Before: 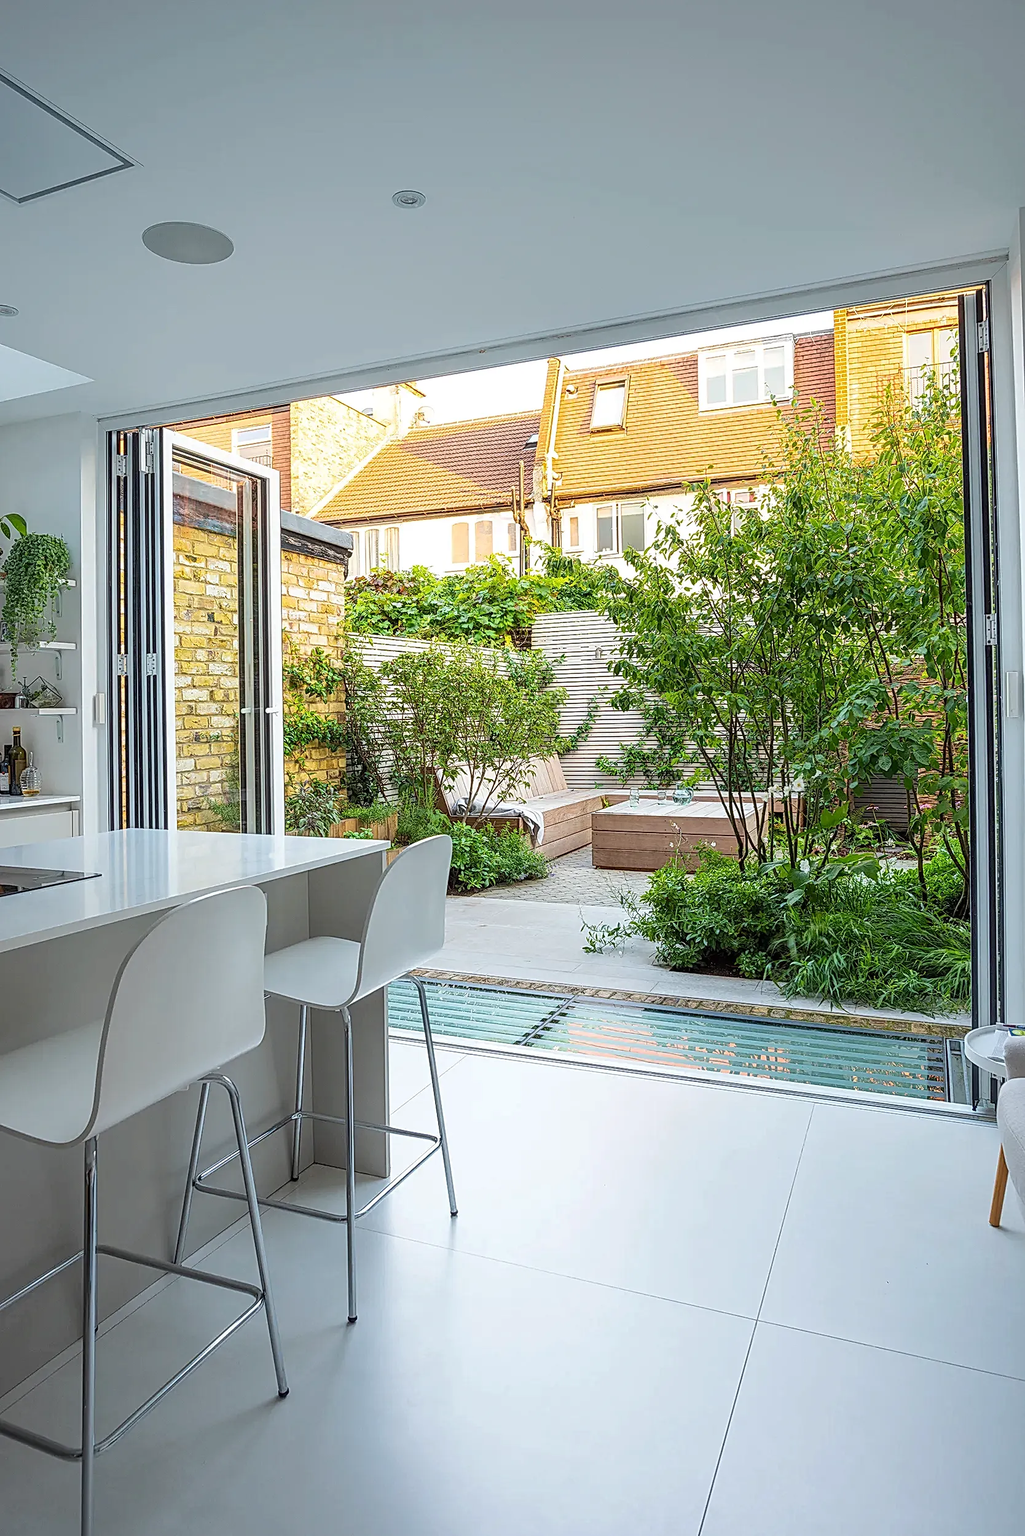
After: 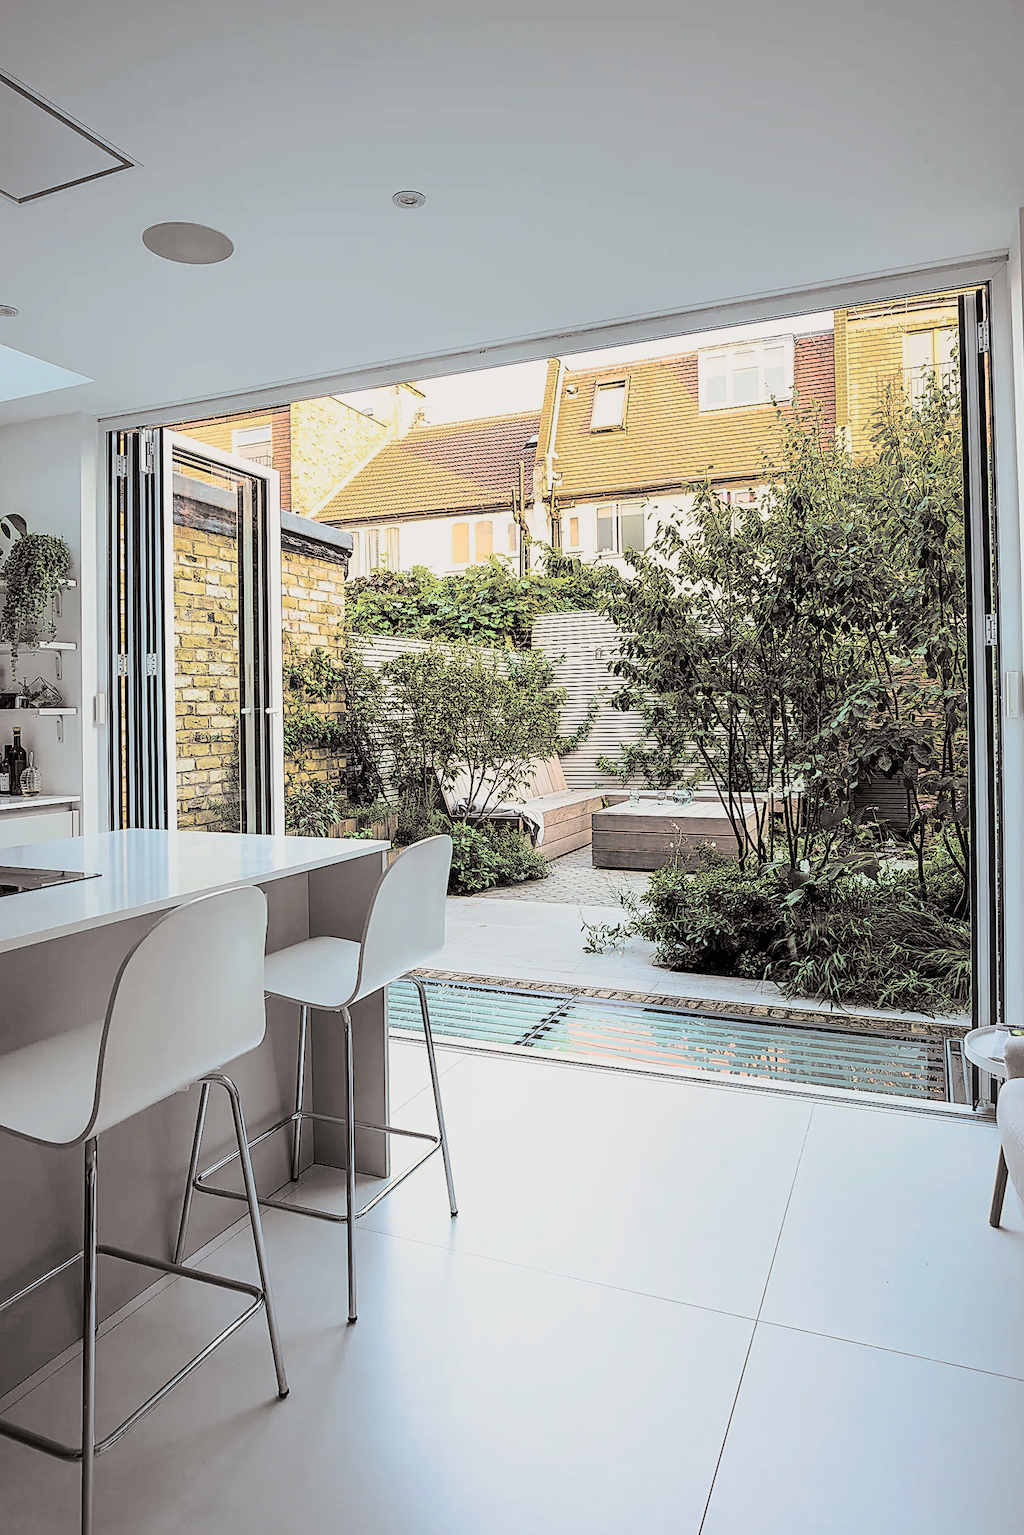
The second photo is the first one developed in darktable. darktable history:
white balance: red 0.974, blue 1.044
contrast brightness saturation: contrast 0.28
filmic rgb: black relative exposure -7.75 EV, white relative exposure 4.4 EV, threshold 3 EV, hardness 3.76, latitude 38.11%, contrast 0.966, highlights saturation mix 10%, shadows ↔ highlights balance 4.59%, color science v4 (2020), enable highlight reconstruction true
split-toning: shadows › hue 26°, shadows › saturation 0.09, highlights › hue 40°, highlights › saturation 0.18, balance -63, compress 0%
color balance rgb: shadows lift › chroma 2%, shadows lift › hue 219.6°, power › hue 313.2°, highlights gain › chroma 3%, highlights gain › hue 75.6°, global offset › luminance 0.5%, perceptual saturation grading › global saturation 15.33%, perceptual saturation grading › highlights -19.33%, perceptual saturation grading › shadows 20%, global vibrance 20%
